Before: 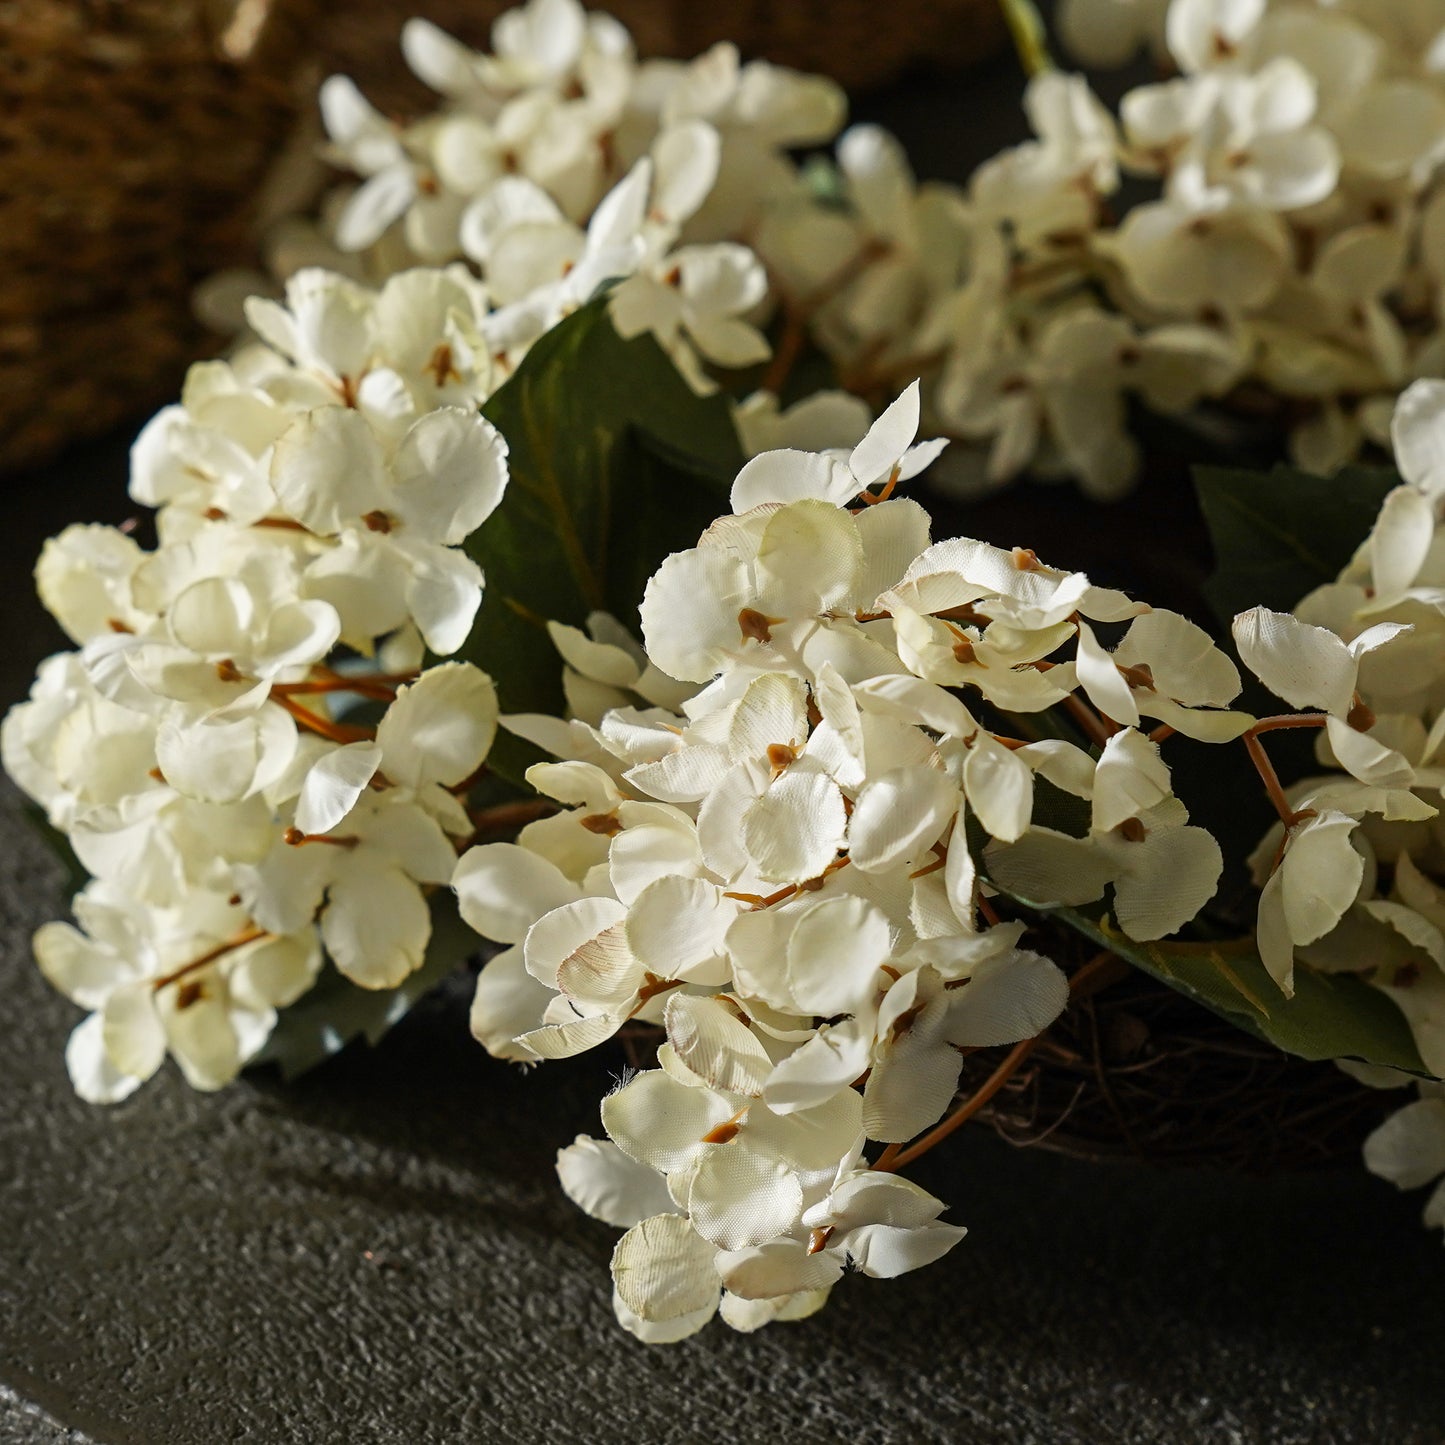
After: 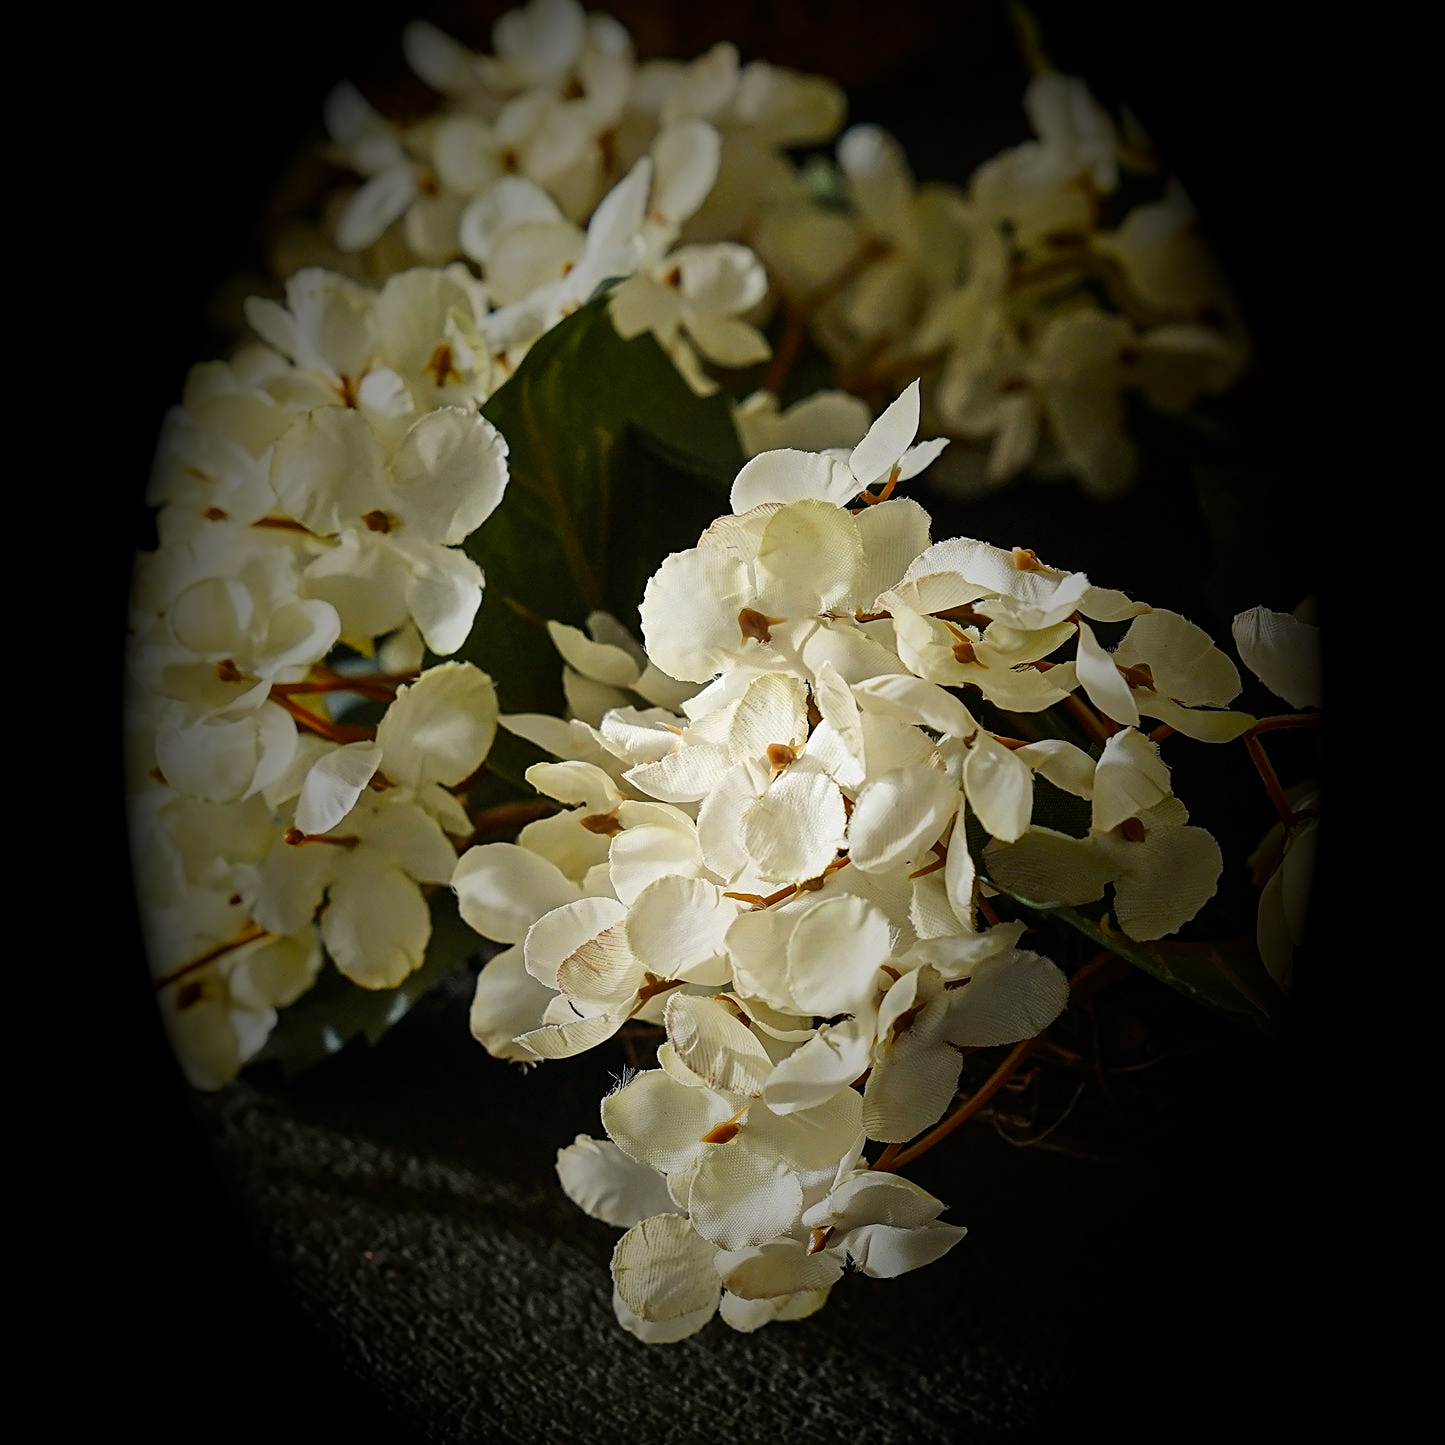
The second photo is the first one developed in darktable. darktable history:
sharpen: on, module defaults
vignetting: fall-off start 15.9%, fall-off radius 100%, brightness -1, saturation 0.5, width/height ratio 0.719
contrast brightness saturation: contrast 0.15, brightness 0.05
